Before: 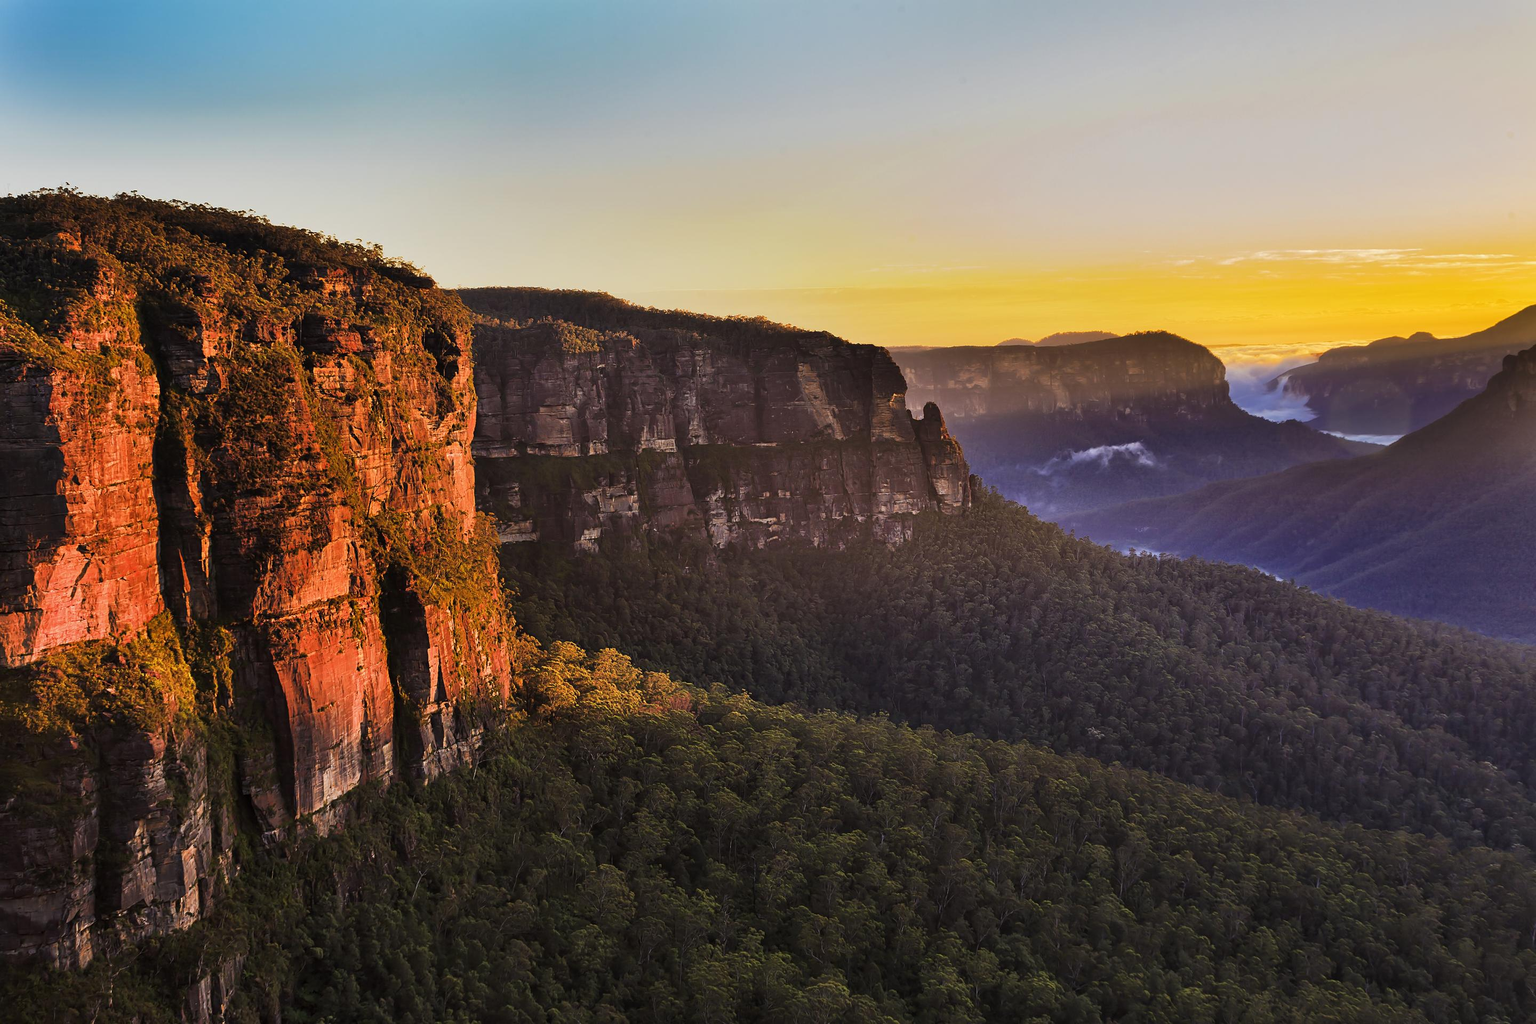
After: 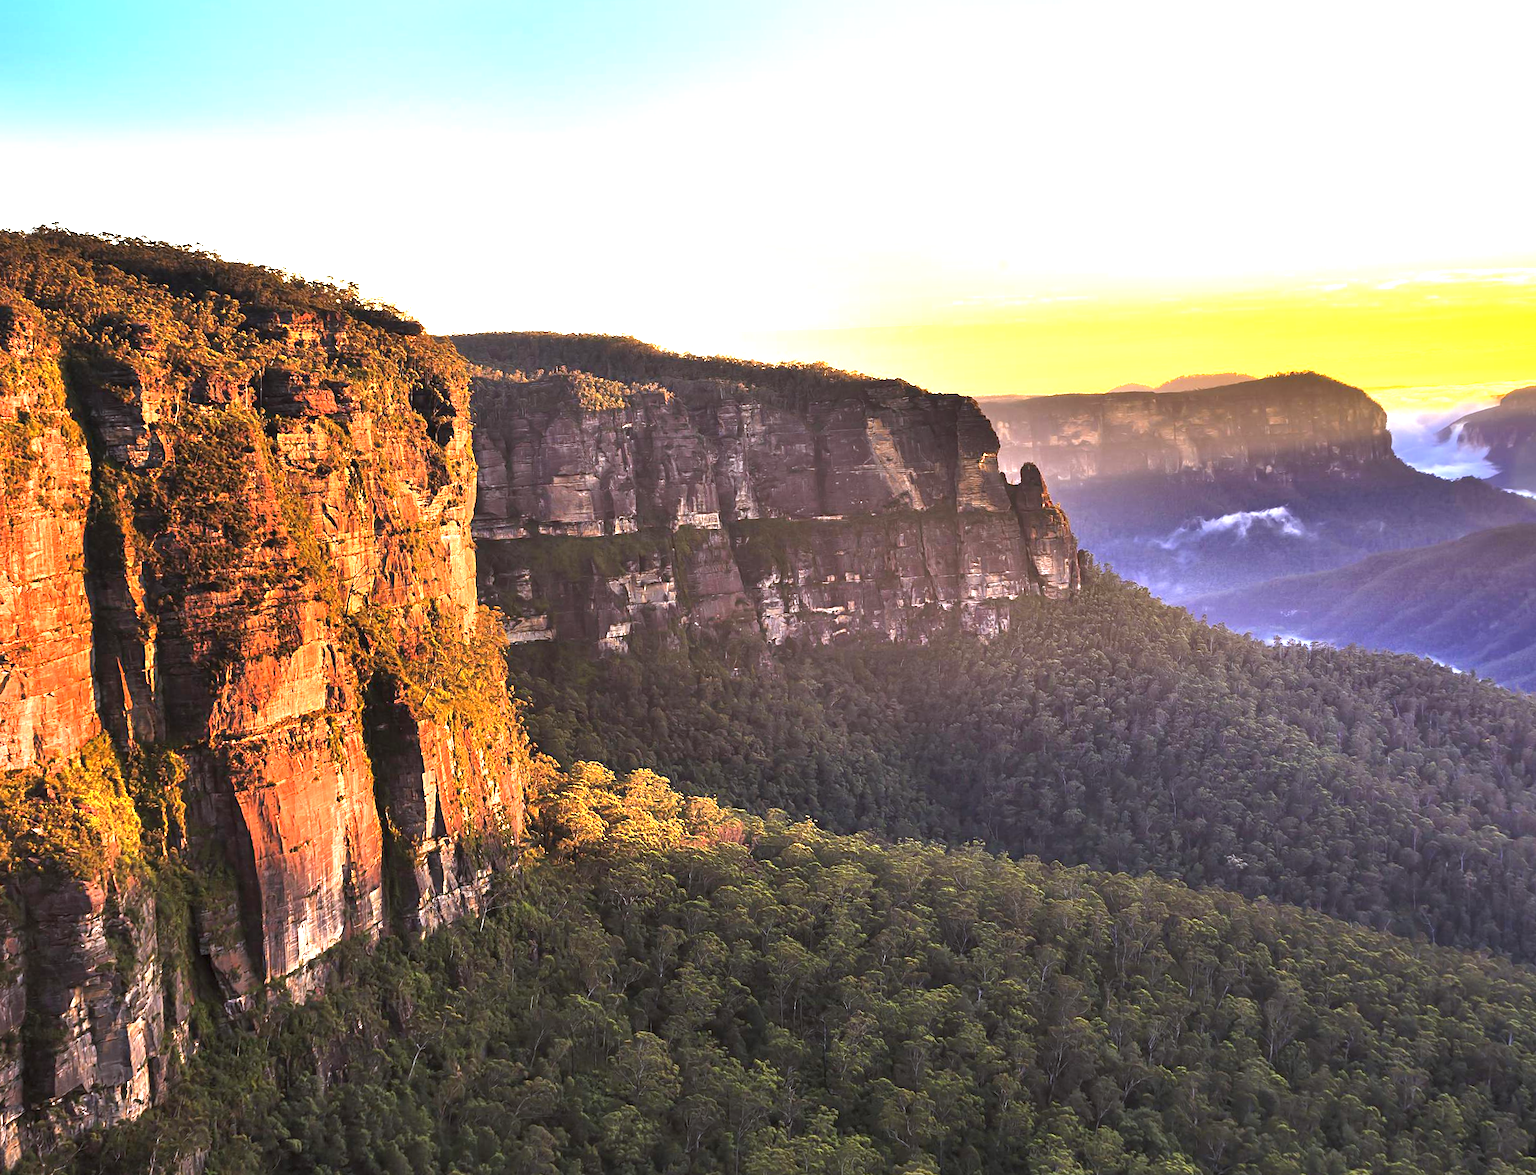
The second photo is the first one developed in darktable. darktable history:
white balance: red 0.967, blue 1.049
exposure: black level correction 0, exposure 1.55 EV, compensate exposure bias true, compensate highlight preservation false
crop and rotate: angle 1°, left 4.281%, top 0.642%, right 11.383%, bottom 2.486%
